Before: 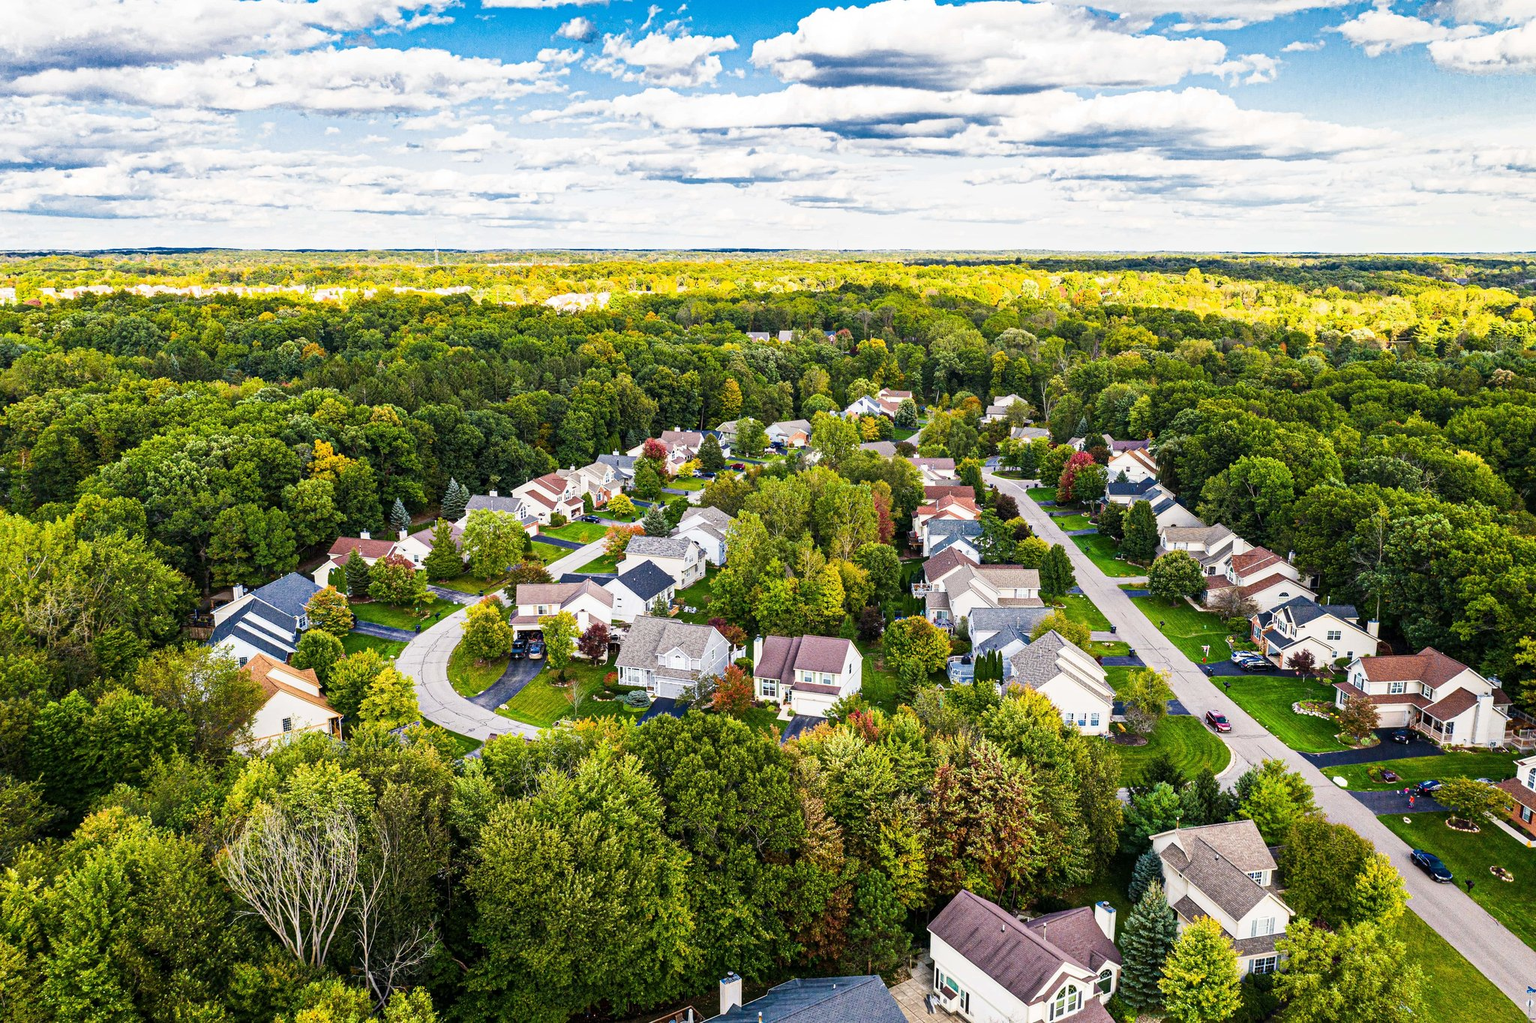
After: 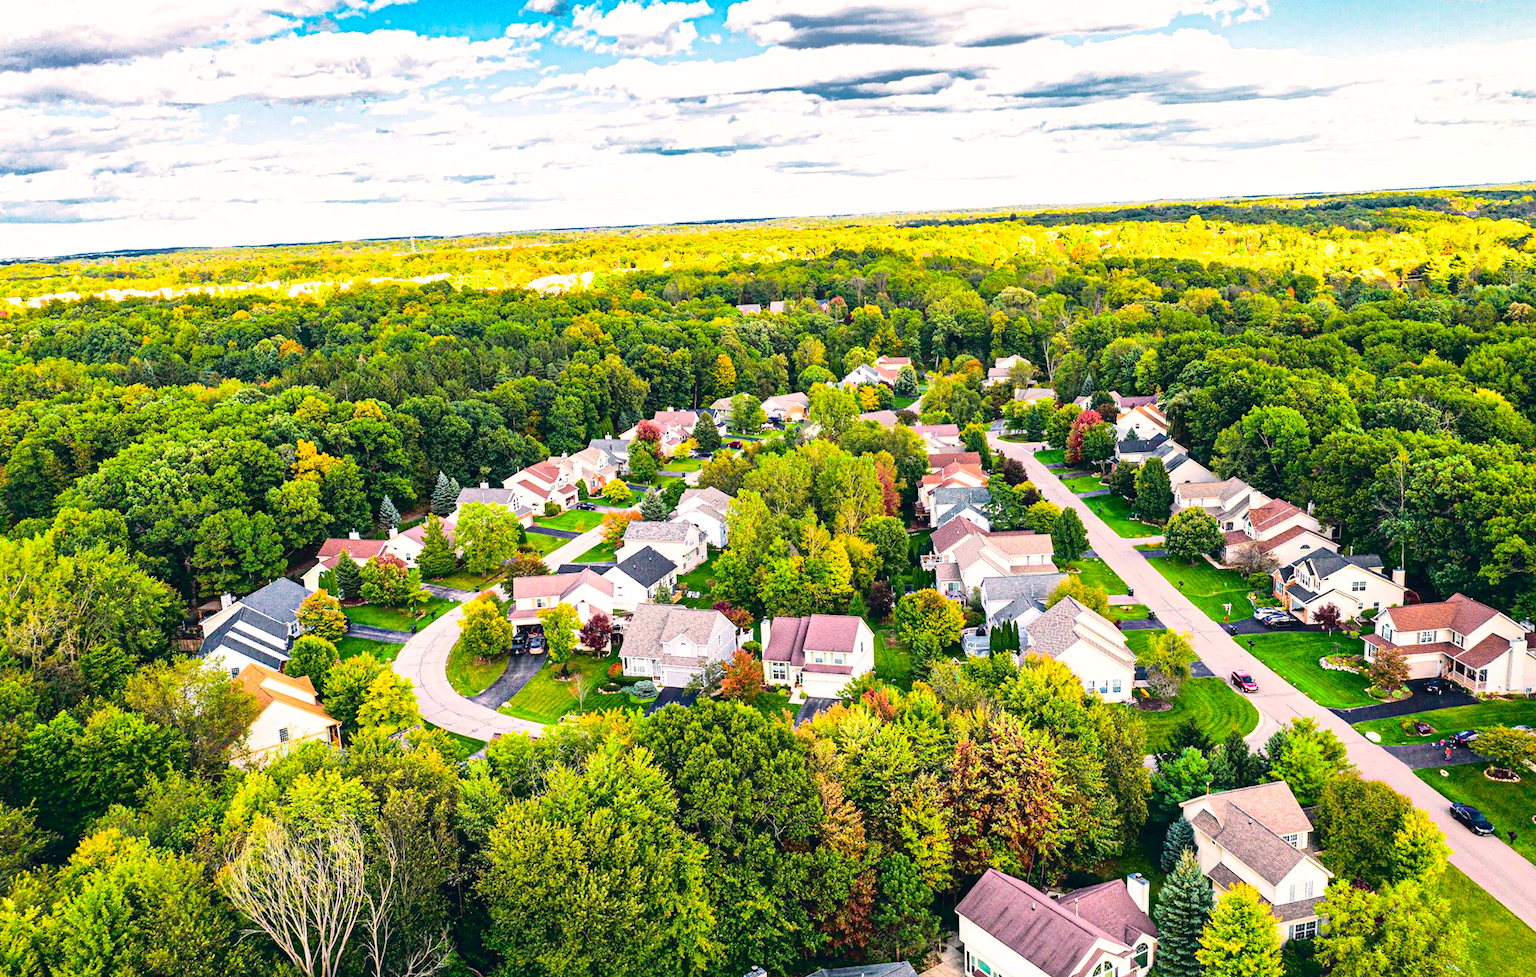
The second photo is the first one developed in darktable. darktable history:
tone curve: curves: ch0 [(0, 0.014) (0.17, 0.099) (0.398, 0.423) (0.728, 0.808) (0.877, 0.91) (0.99, 0.955)]; ch1 [(0, 0) (0.377, 0.325) (0.493, 0.491) (0.505, 0.504) (0.515, 0.515) (0.554, 0.575) (0.623, 0.643) (0.701, 0.718) (1, 1)]; ch2 [(0, 0) (0.423, 0.453) (0.481, 0.485) (0.501, 0.501) (0.531, 0.527) (0.586, 0.597) (0.663, 0.706) (0.717, 0.753) (1, 0.991)], color space Lab, independent channels
shadows and highlights: on, module defaults
rotate and perspective: rotation -3°, crop left 0.031, crop right 0.968, crop top 0.07, crop bottom 0.93
exposure: exposure 0.6 EV, compensate highlight preservation false
color balance rgb: shadows lift › hue 87.51°, highlights gain › chroma 1.62%, highlights gain › hue 55.1°, global offset › chroma 0.06%, global offset › hue 253.66°, linear chroma grading › global chroma 0.5%
